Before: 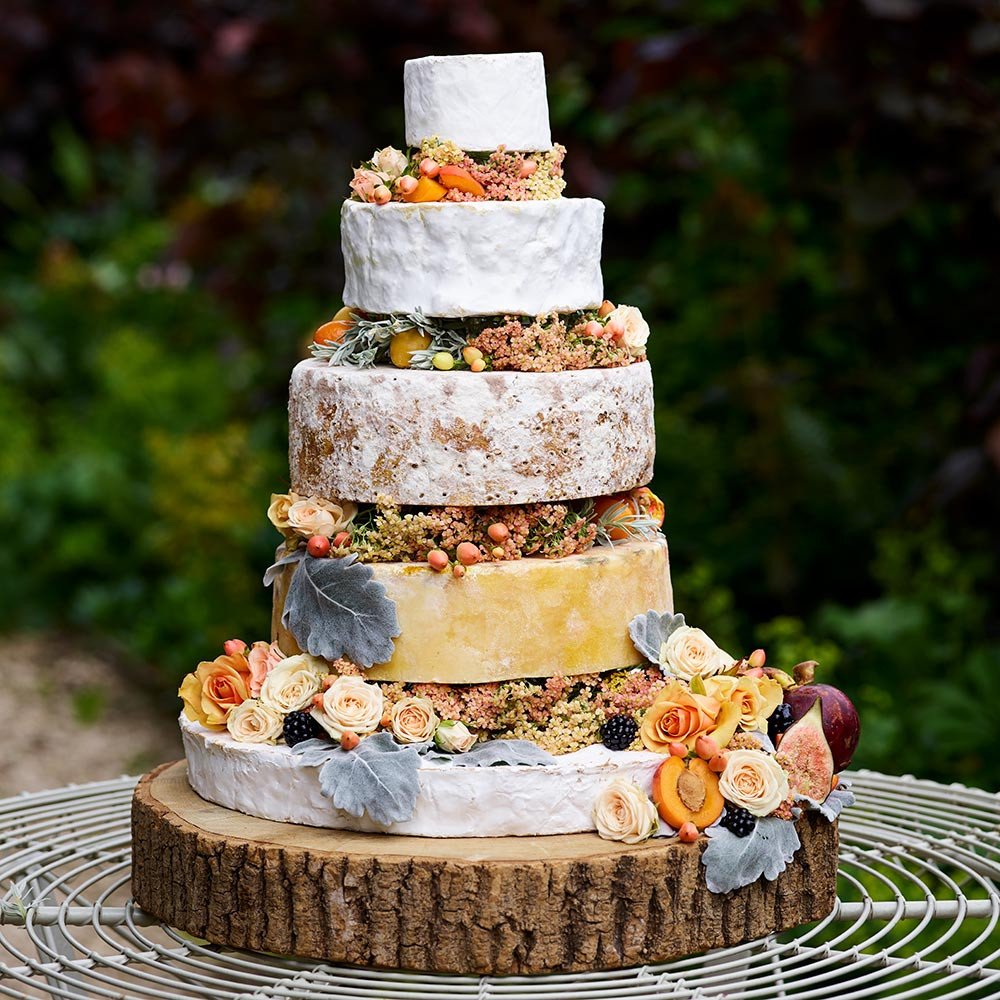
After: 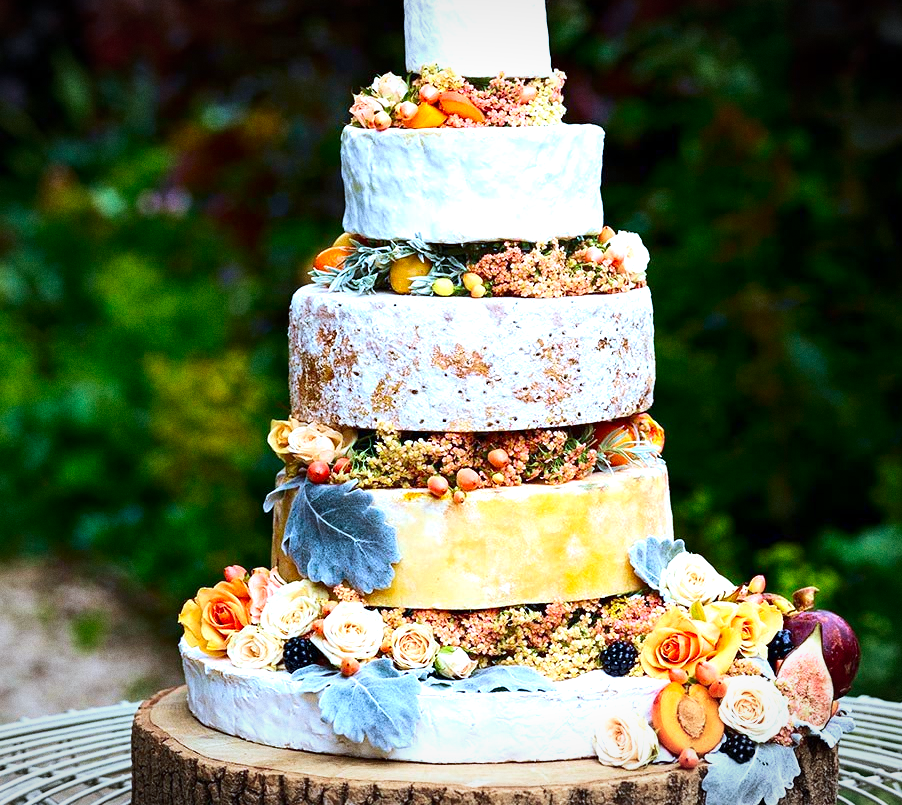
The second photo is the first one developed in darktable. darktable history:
crop: top 7.49%, right 9.717%, bottom 11.943%
grain: strength 26%
contrast brightness saturation: contrast 0.16, saturation 0.32
white balance: emerald 1
exposure: exposure 0.6 EV, compensate highlight preservation false
color calibration: output R [1.063, -0.012, -0.003, 0], output G [0, 1.022, 0.021, 0], output B [-0.079, 0.047, 1, 0], illuminant custom, x 0.389, y 0.387, temperature 3838.64 K
vignetting: fall-off start 100%, brightness -0.282, width/height ratio 1.31
velvia: on, module defaults
